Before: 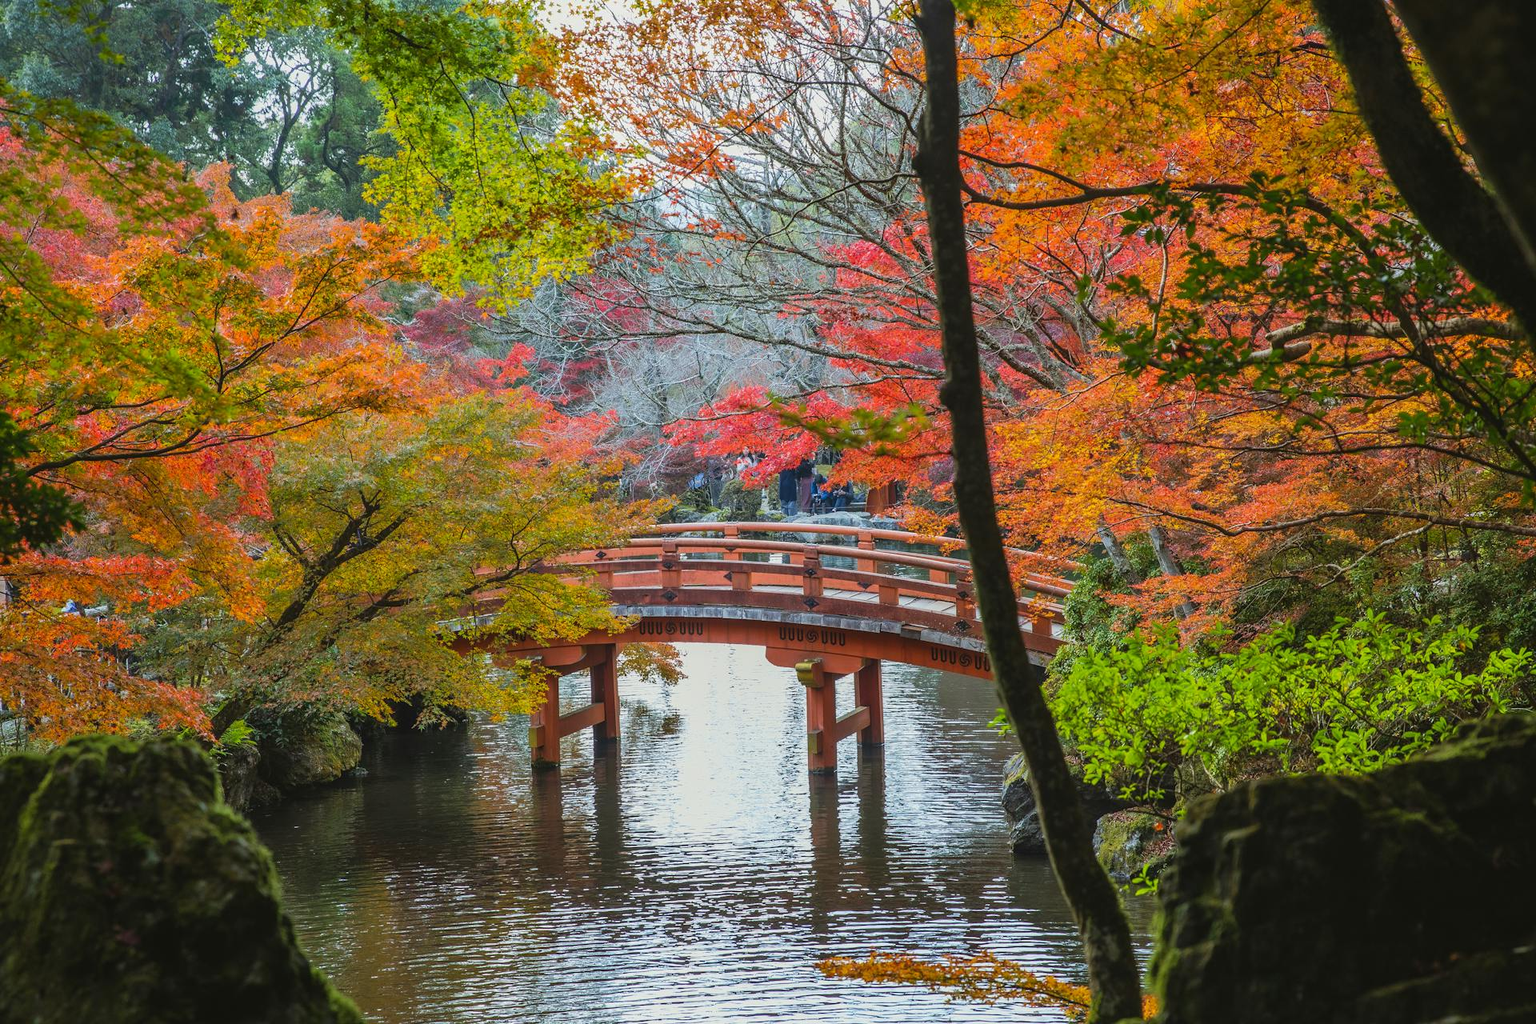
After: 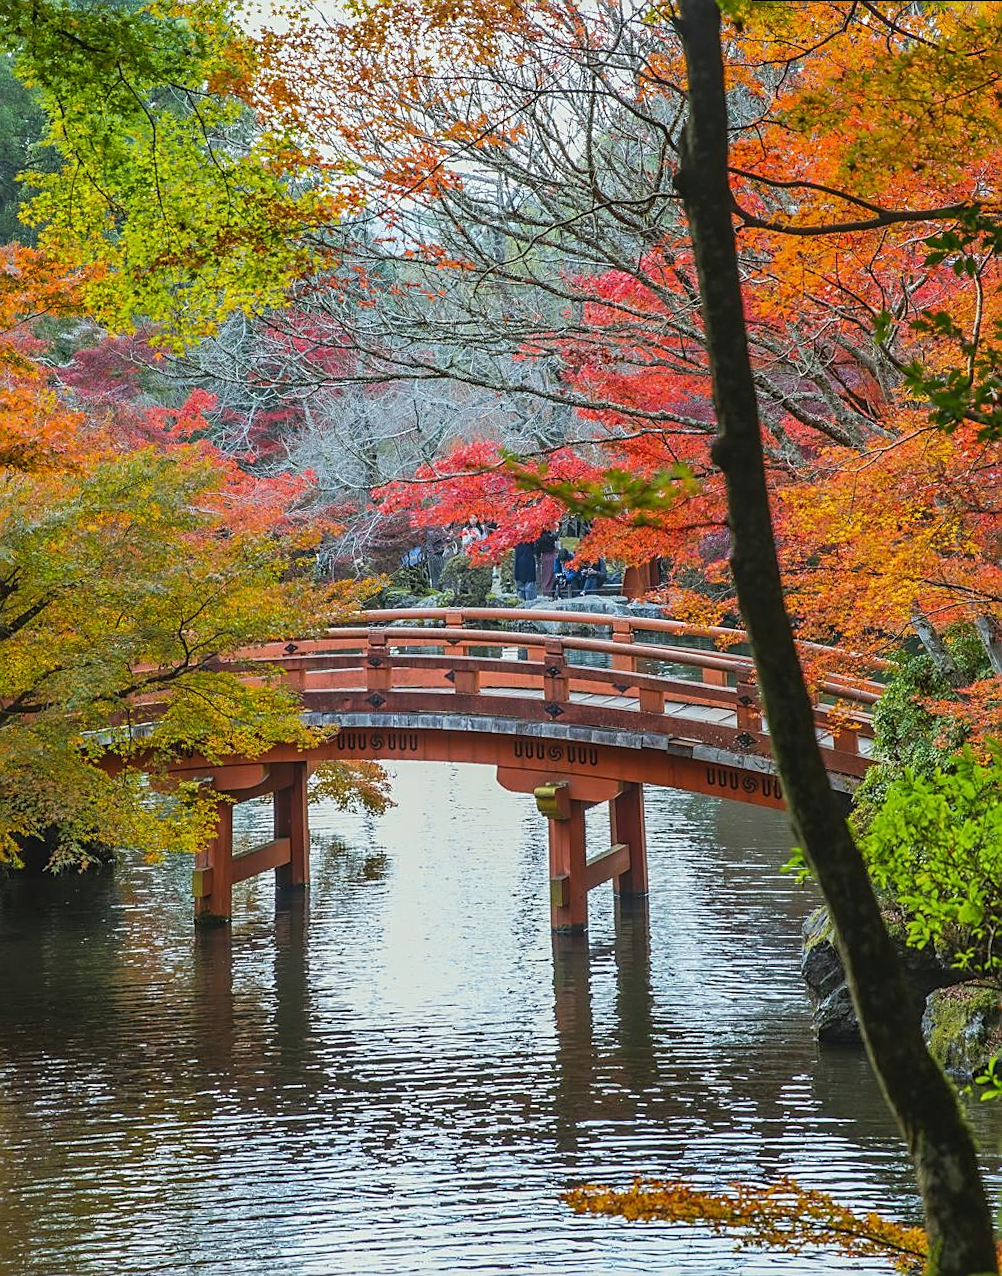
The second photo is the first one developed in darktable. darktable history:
crop: left 21.674%, right 22.086%
white balance: red 0.978, blue 0.999
rotate and perspective: rotation 0.215°, lens shift (vertical) -0.139, crop left 0.069, crop right 0.939, crop top 0.002, crop bottom 0.996
sharpen: on, module defaults
